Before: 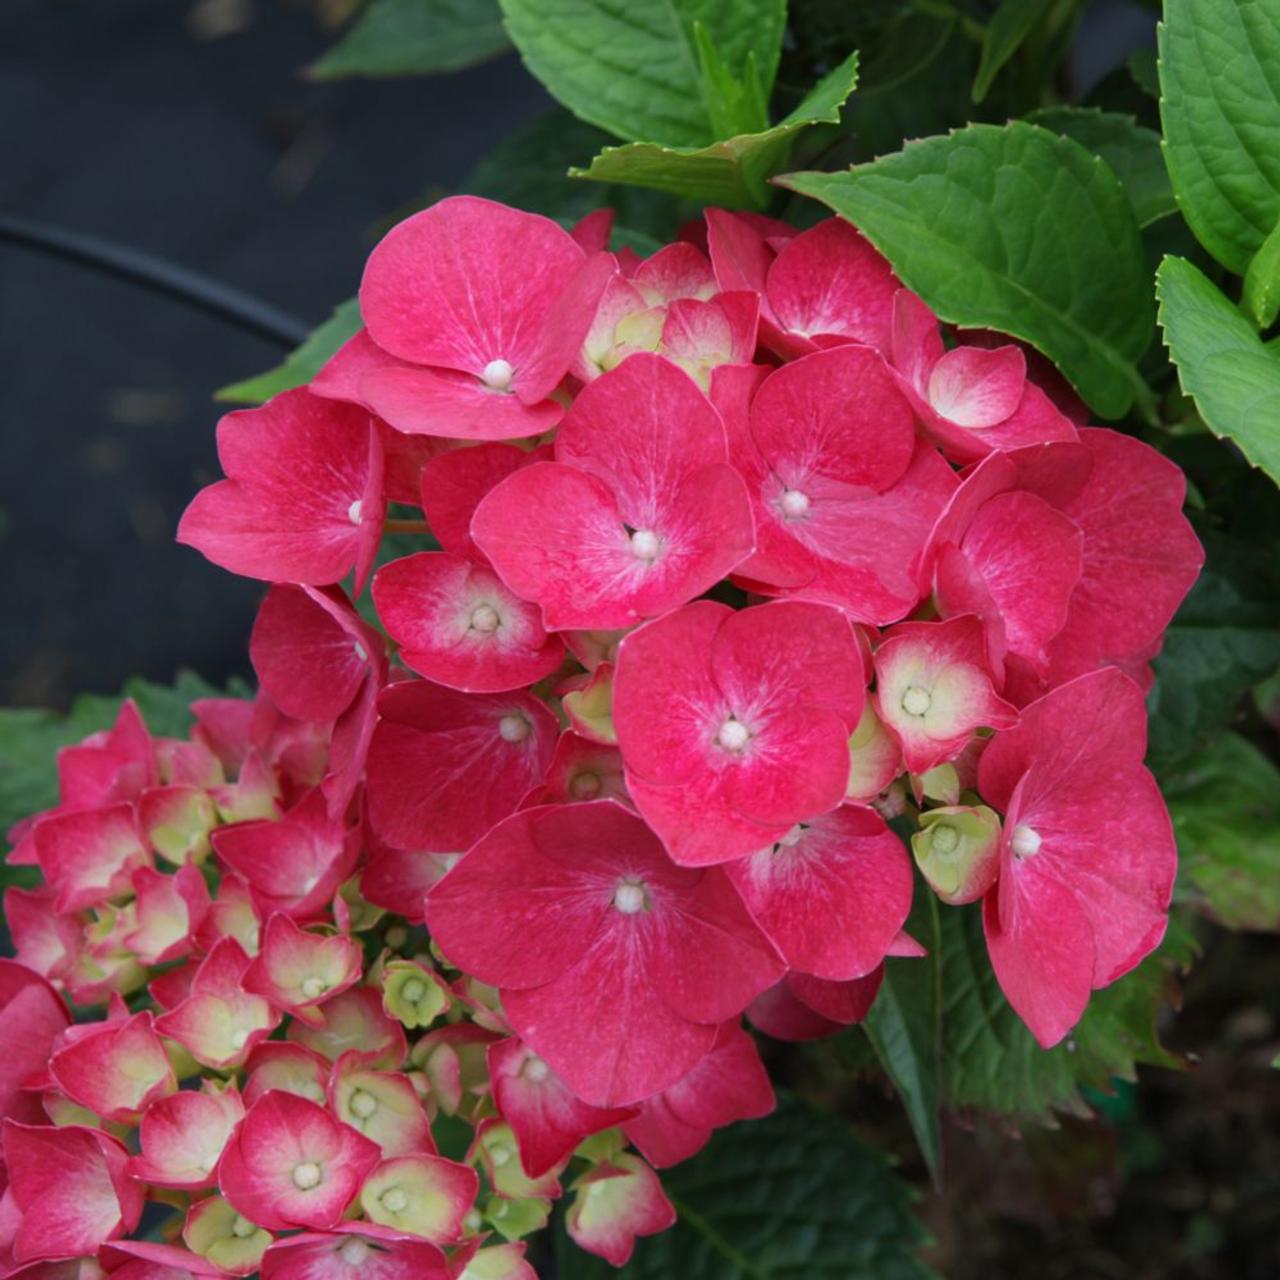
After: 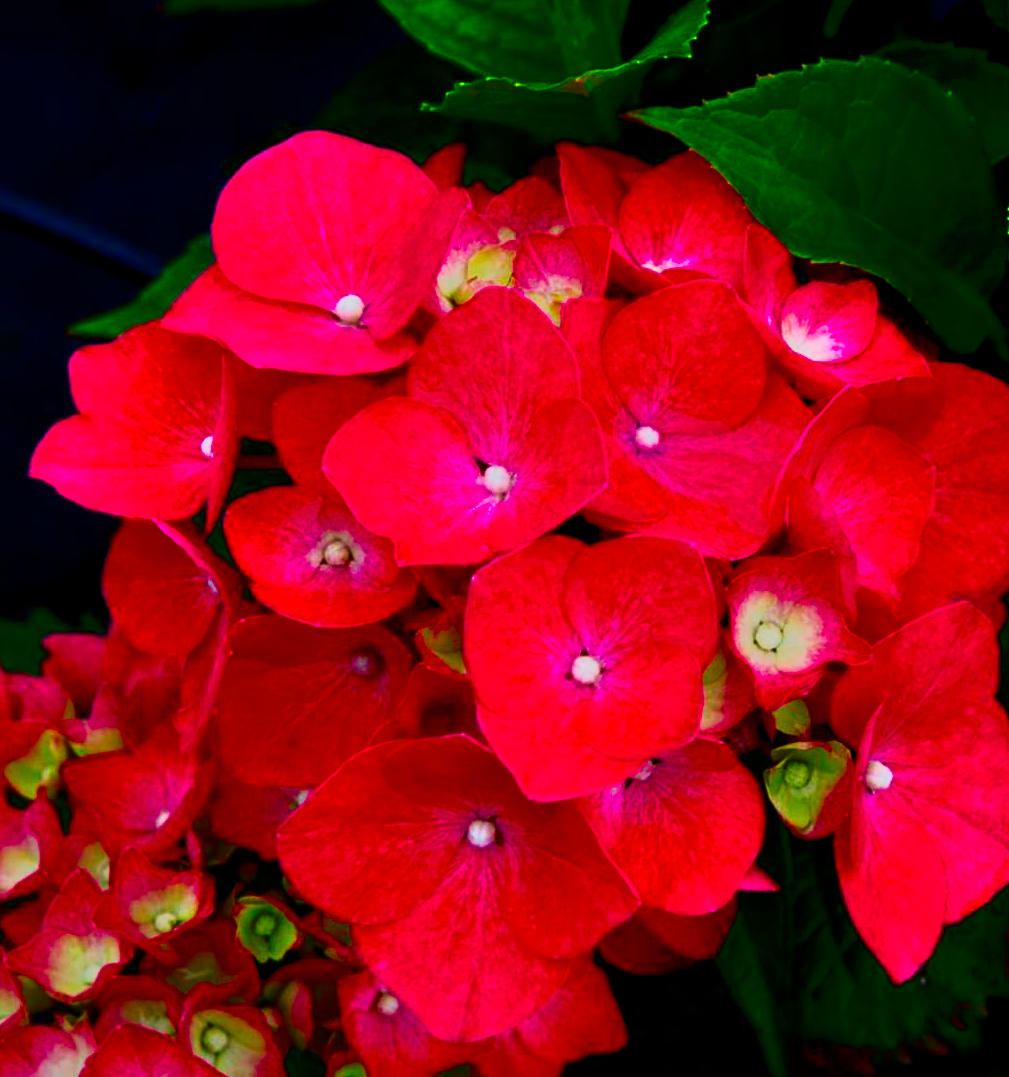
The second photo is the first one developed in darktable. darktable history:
filmic rgb: black relative exposure -5.03 EV, white relative exposure 3.53 EV, hardness 3.16, contrast 1.404, highlights saturation mix -49.7%
crop: left 11.57%, top 5.101%, right 9.559%, bottom 10.709%
shadows and highlights: soften with gaussian
contrast brightness saturation: brightness -0.988, saturation 0.98
